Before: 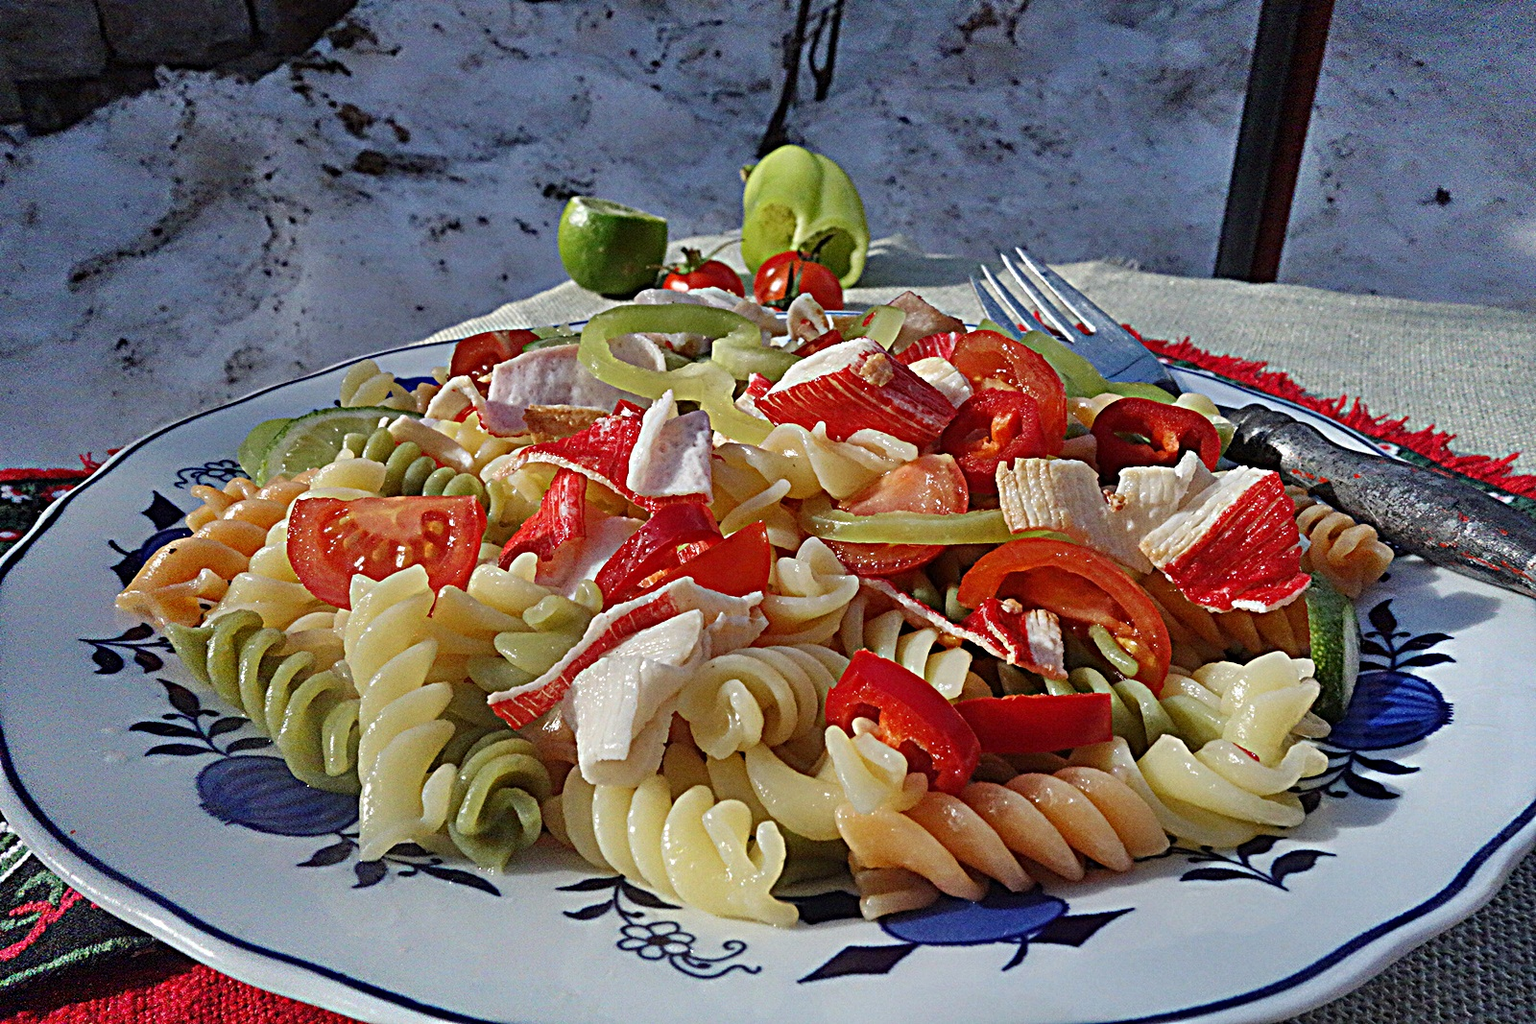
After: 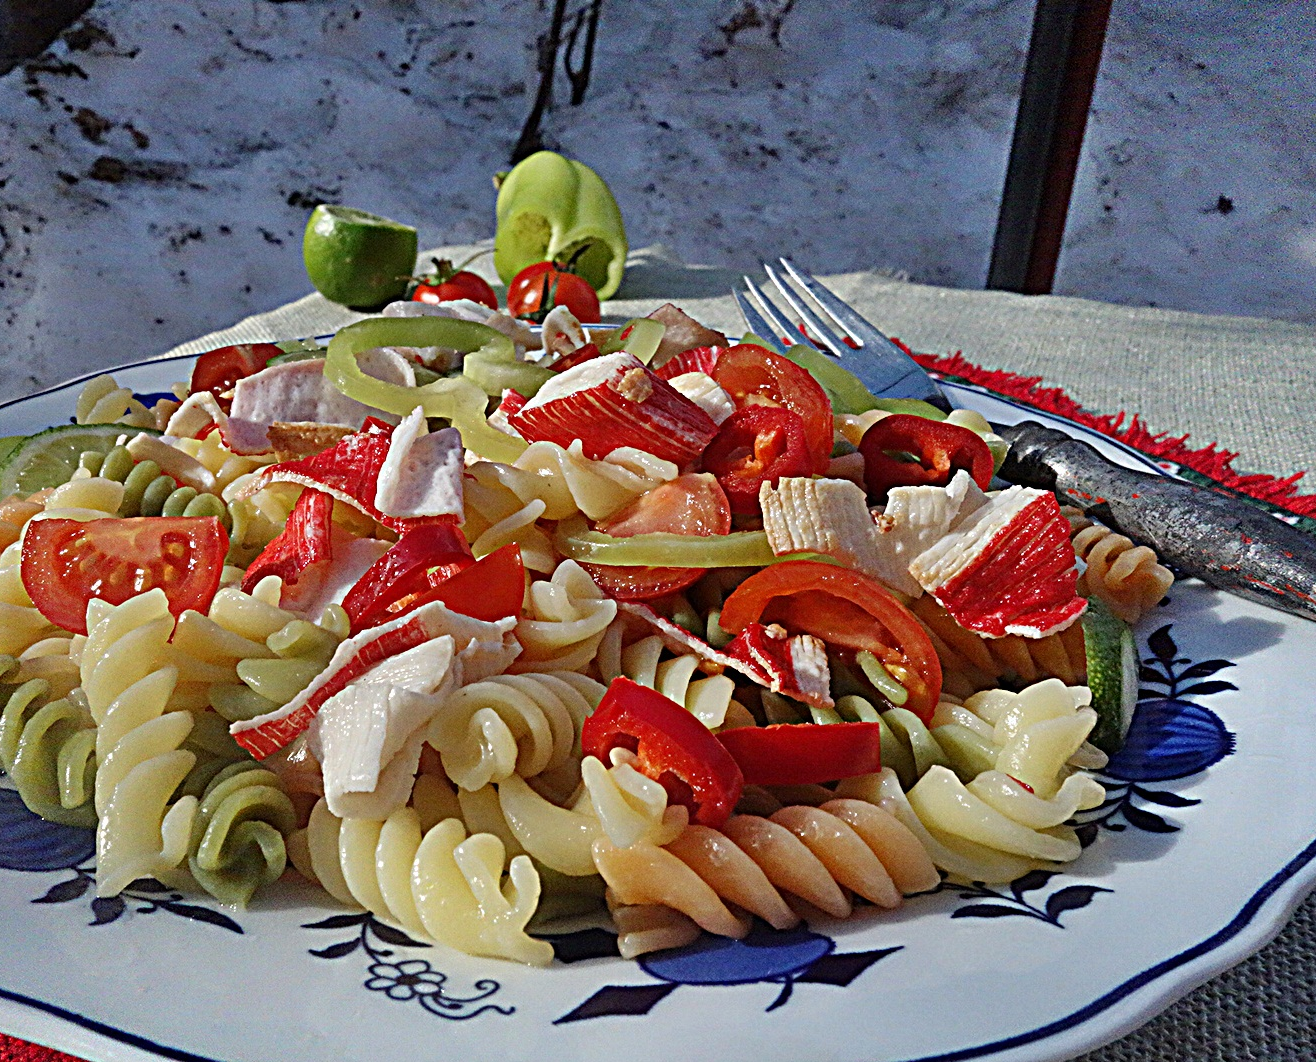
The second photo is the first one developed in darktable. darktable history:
crop: left 17.38%, bottom 0.031%
